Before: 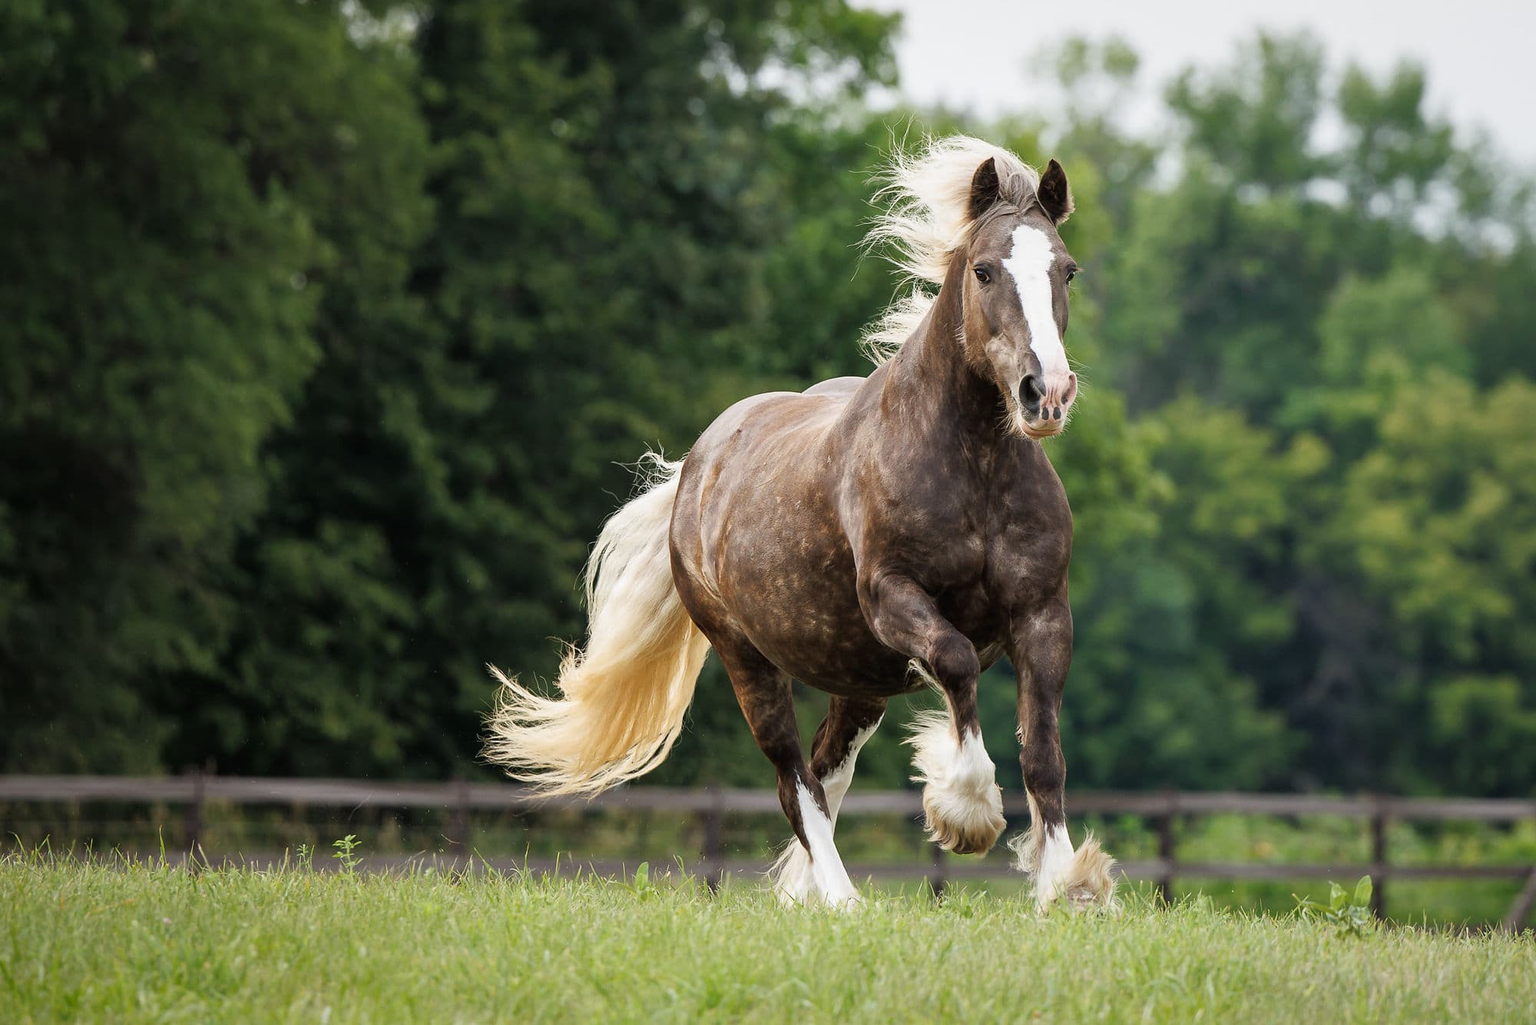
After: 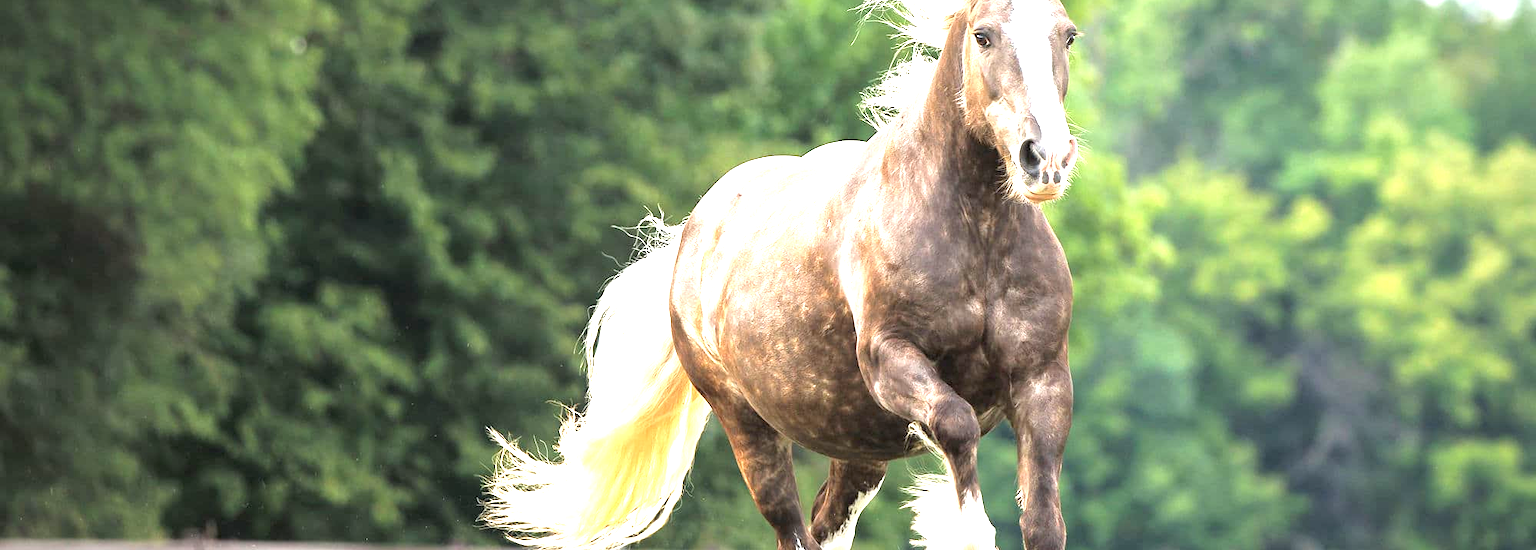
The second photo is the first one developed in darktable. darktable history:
color correction: highlights b* 0.052, saturation 0.835
exposure: black level correction 0, exposure 1.888 EV, compensate exposure bias true, compensate highlight preservation false
crop and rotate: top 23.045%, bottom 23.153%
contrast brightness saturation: brightness 0.086, saturation 0.192
